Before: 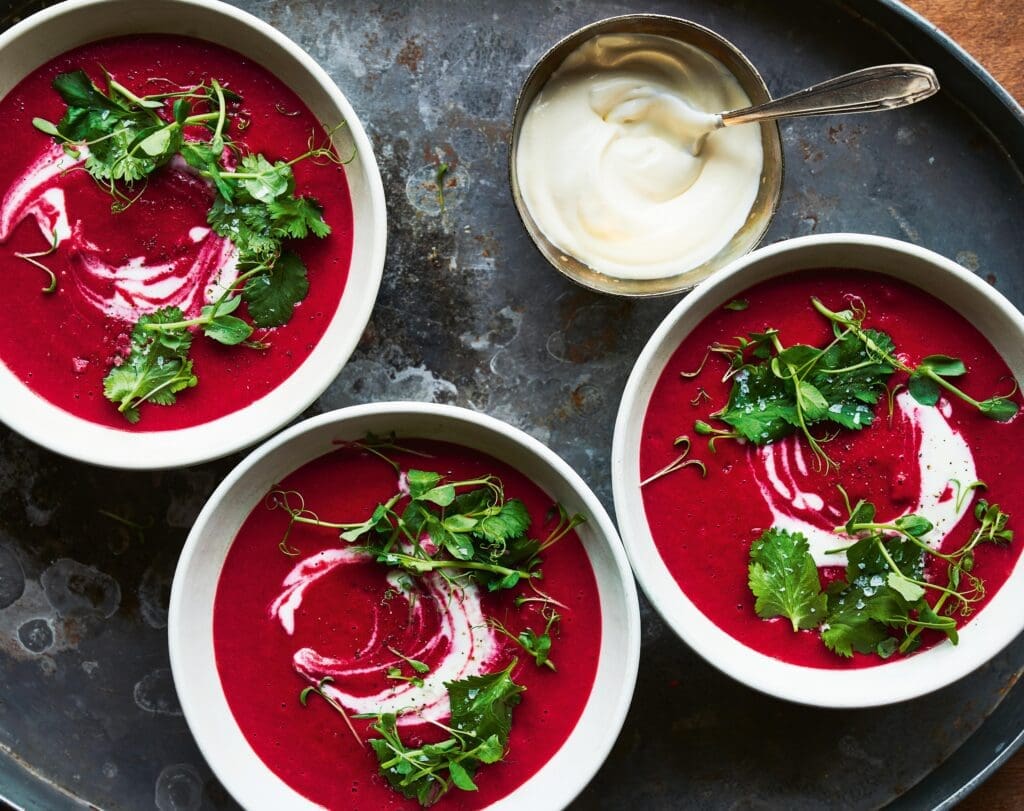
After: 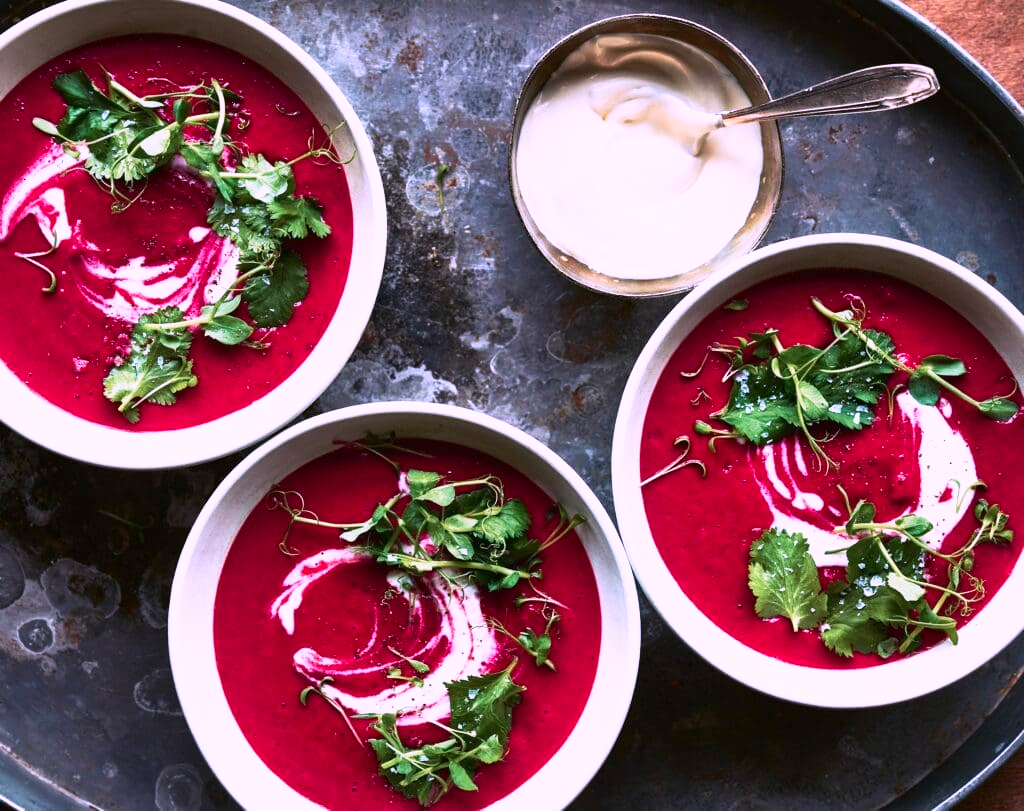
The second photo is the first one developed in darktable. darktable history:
color correction: highlights a* 15.03, highlights b* -25.07
contrast brightness saturation: contrast 0.14
base curve: curves: ch0 [(0, 0) (0.688, 0.865) (1, 1)], preserve colors none
